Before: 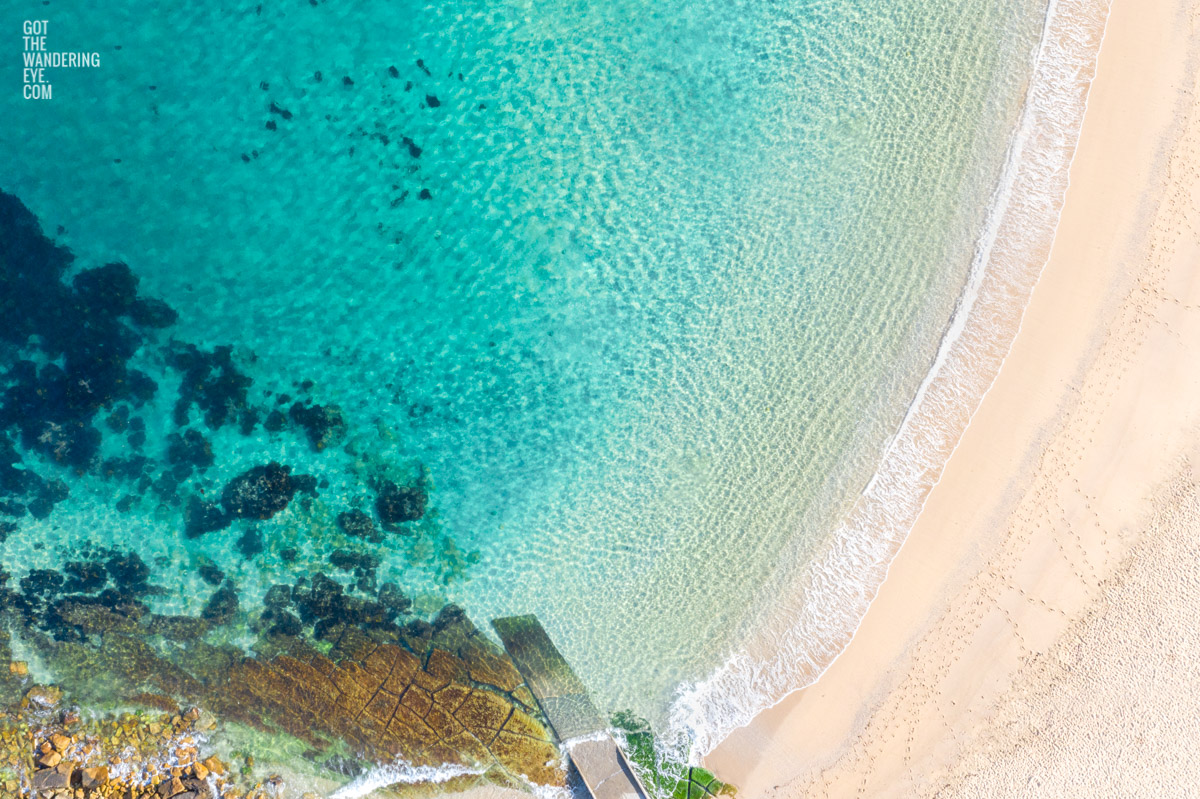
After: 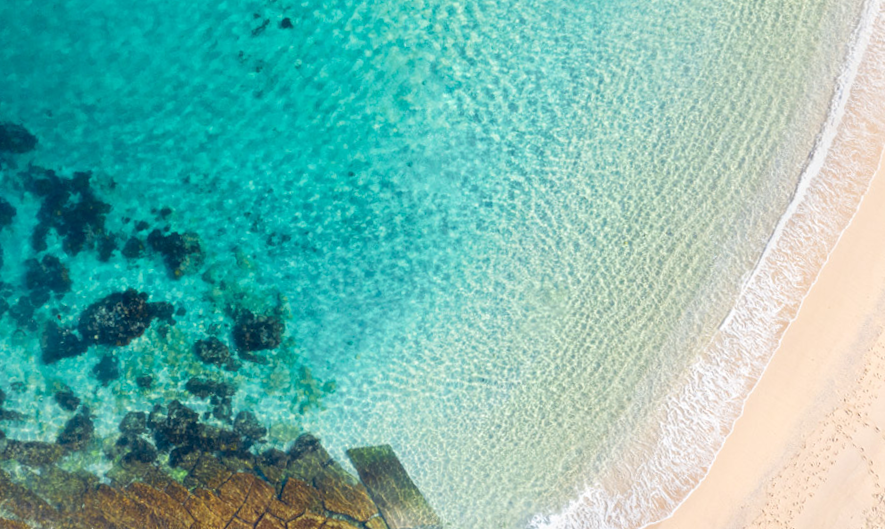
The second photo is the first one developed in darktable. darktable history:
rotate and perspective: rotation -2.56°, automatic cropping off
crop and rotate: angle -3.37°, left 9.79%, top 20.73%, right 12.42%, bottom 11.82%
